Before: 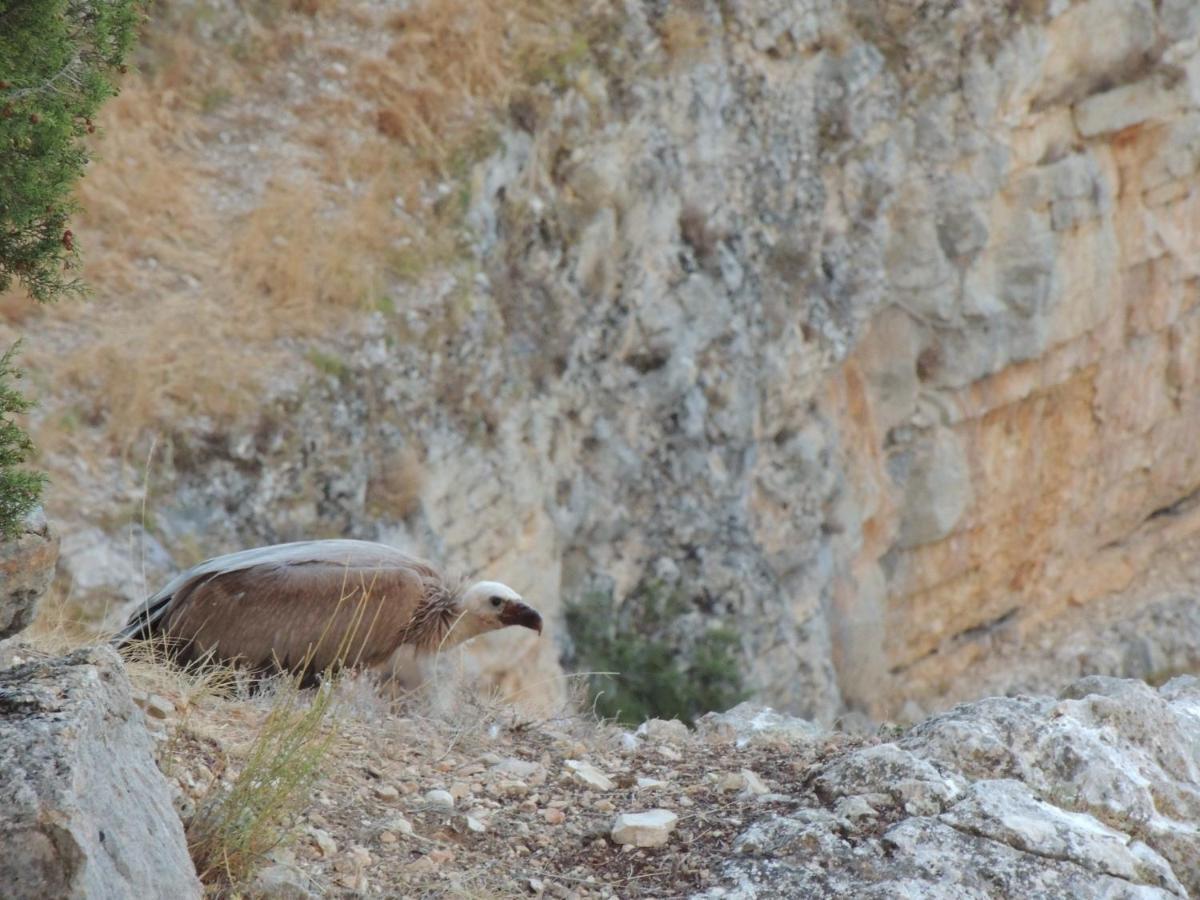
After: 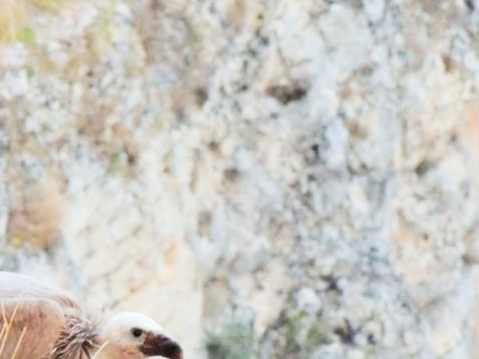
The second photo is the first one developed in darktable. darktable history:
color correction: saturation 0.98
crop: left 30%, top 30%, right 30%, bottom 30%
exposure: black level correction 0, exposure 1.35 EV, compensate exposure bias true, compensate highlight preservation false
vibrance: vibrance 60%
color balance rgb: perceptual saturation grading › global saturation 10%, global vibrance 10%
filmic rgb: black relative exposure -5 EV, hardness 2.88, contrast 1.3, highlights saturation mix -30%
